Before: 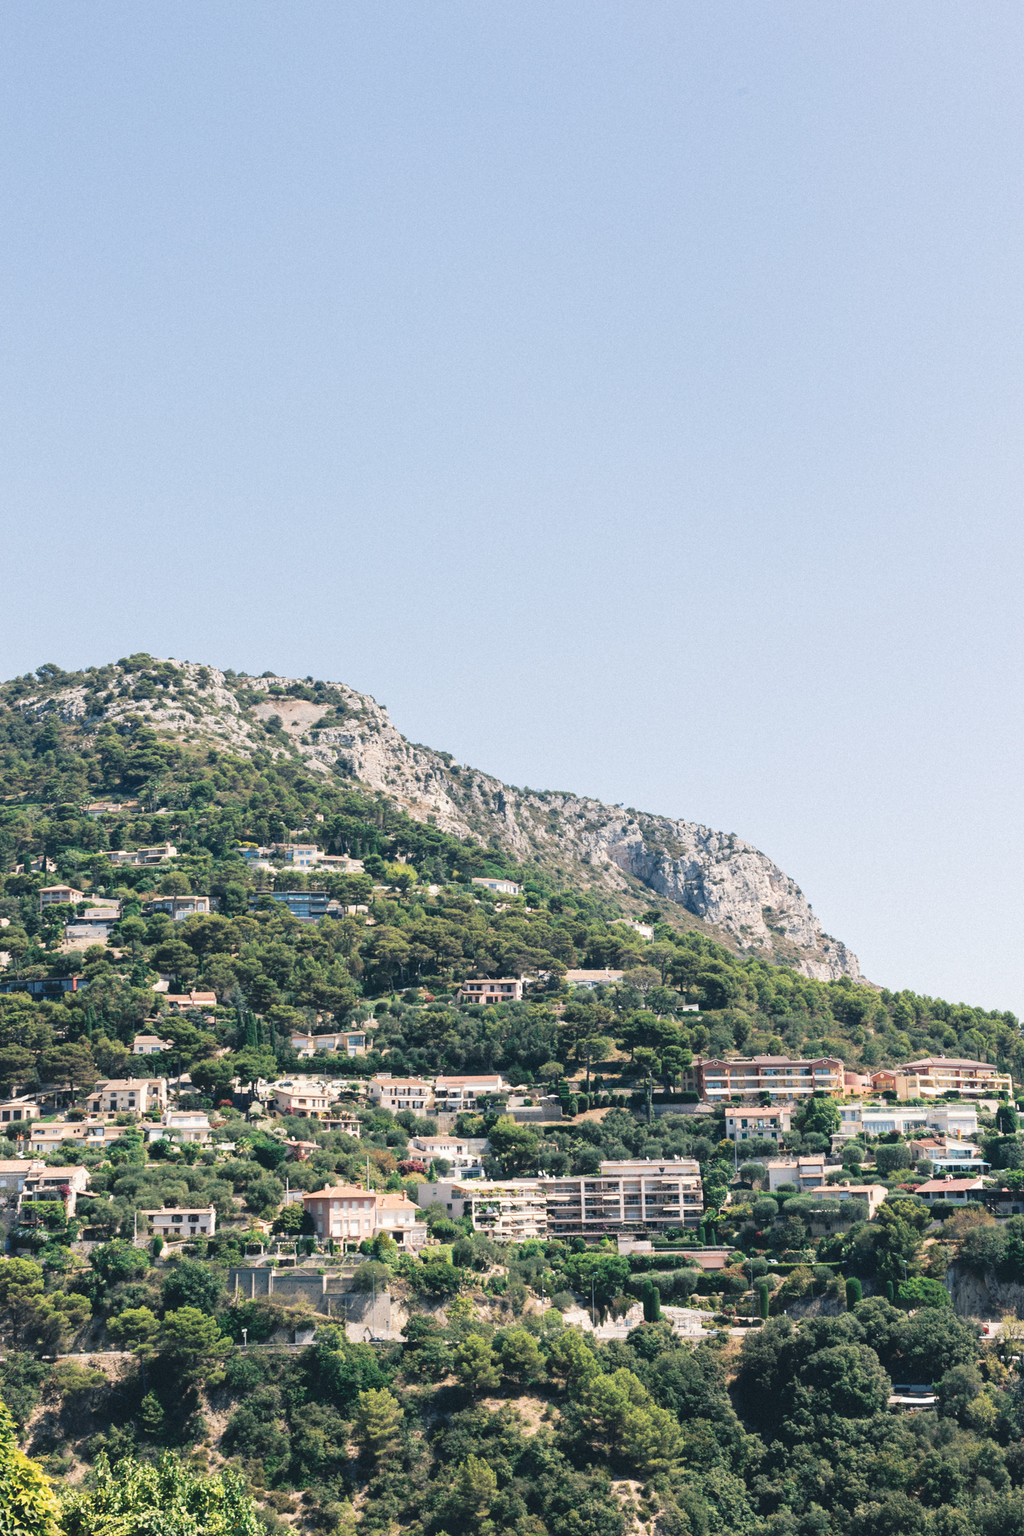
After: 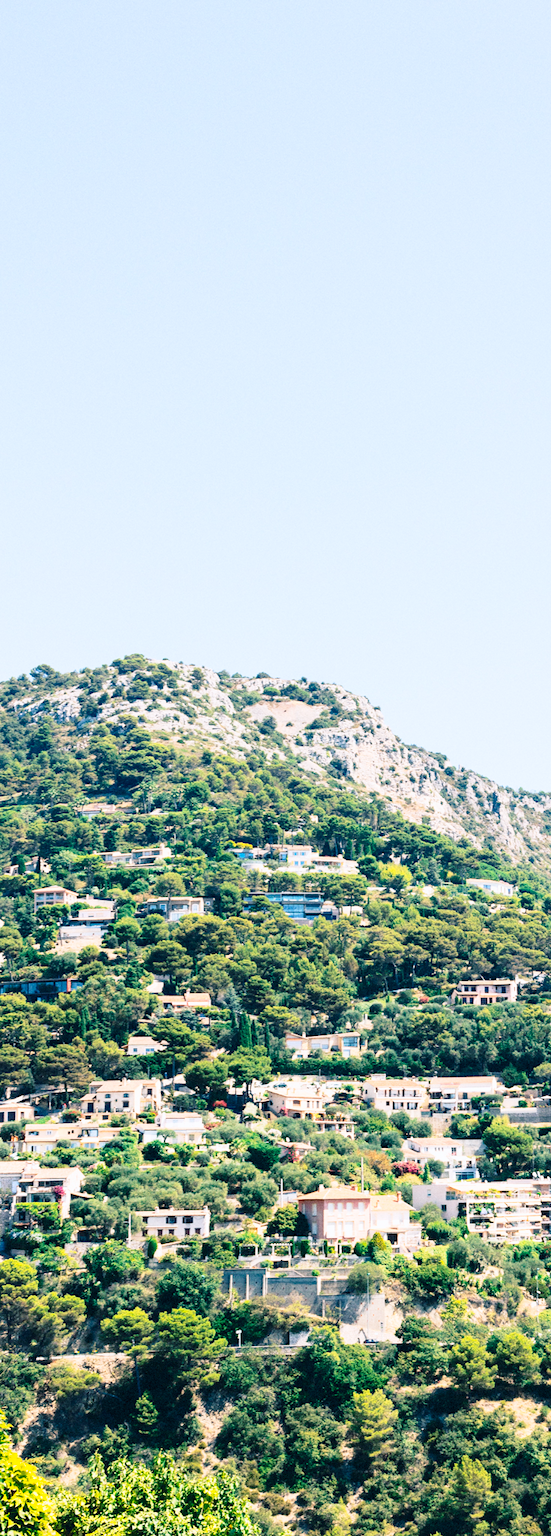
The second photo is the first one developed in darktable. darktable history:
exposure: black level correction 0.002, exposure -0.1 EV, compensate highlight preservation false
crop: left 0.587%, right 45.588%, bottom 0.086%
tone curve: curves: ch0 [(0, 0) (0.004, 0.001) (0.02, 0.008) (0.218, 0.218) (0.664, 0.774) (0.832, 0.914) (1, 1)], preserve colors none
color correction: highlights a* -2.73, highlights b* -2.09, shadows a* 2.41, shadows b* 2.73
white balance: emerald 1
contrast brightness saturation: contrast 0.2, brightness 0.16, saturation 0.22
color balance rgb: shadows lift › chroma 2%, shadows lift › hue 217.2°, power › chroma 0.25%, power › hue 60°, highlights gain › chroma 1.5%, highlights gain › hue 309.6°, global offset › luminance -0.5%, perceptual saturation grading › global saturation 15%, global vibrance 20%
